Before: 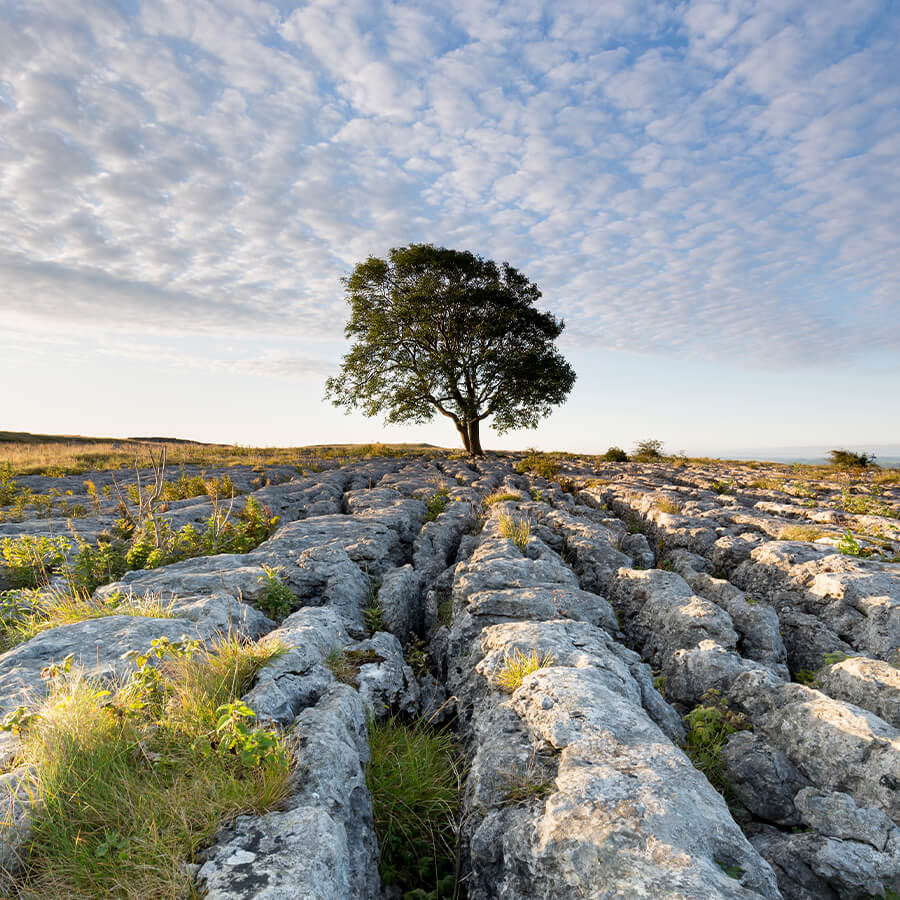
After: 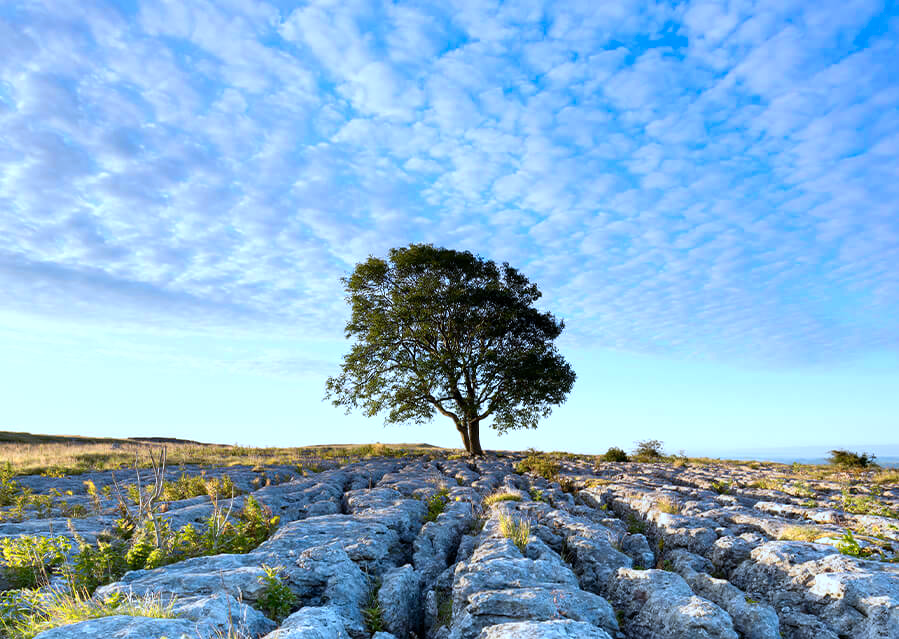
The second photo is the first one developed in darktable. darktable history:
color zones: curves: ch0 [(0.099, 0.624) (0.257, 0.596) (0.384, 0.376) (0.529, 0.492) (0.697, 0.564) (0.768, 0.532) (0.908, 0.644)]; ch1 [(0.112, 0.564) (0.254, 0.612) (0.432, 0.676) (0.592, 0.456) (0.743, 0.684) (0.888, 0.536)]; ch2 [(0.25, 0.5) (0.469, 0.36) (0.75, 0.5)]
color calibration: illuminant custom, x 0.388, y 0.387, temperature 3803.61 K
crop: bottom 28.991%
